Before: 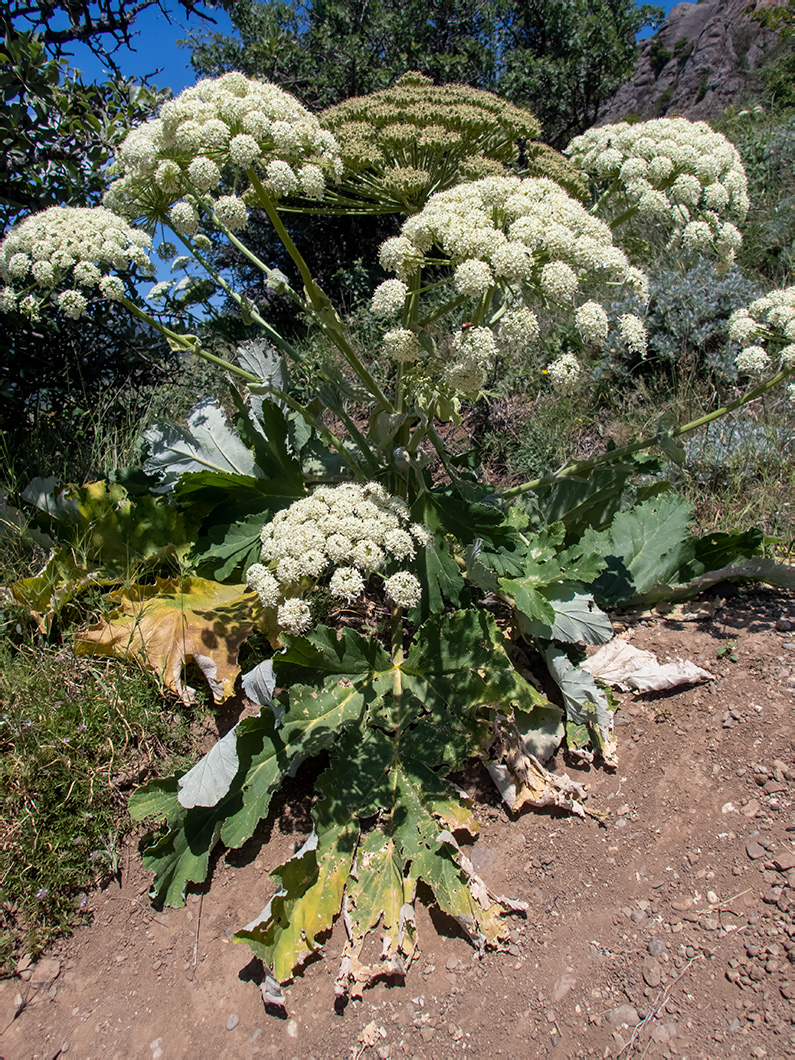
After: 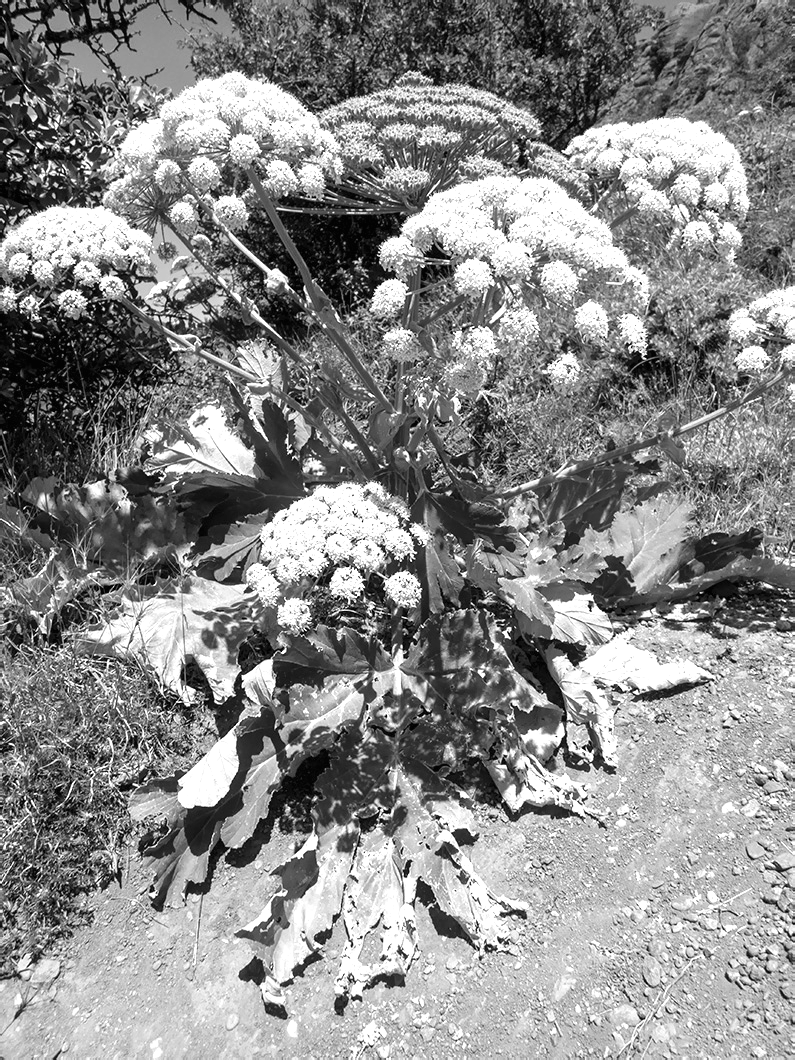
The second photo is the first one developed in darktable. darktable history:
exposure: black level correction 0, exposure 1.015 EV, compensate exposure bias true, compensate highlight preservation false
color balance: contrast -0.5%
monochrome: on, module defaults
